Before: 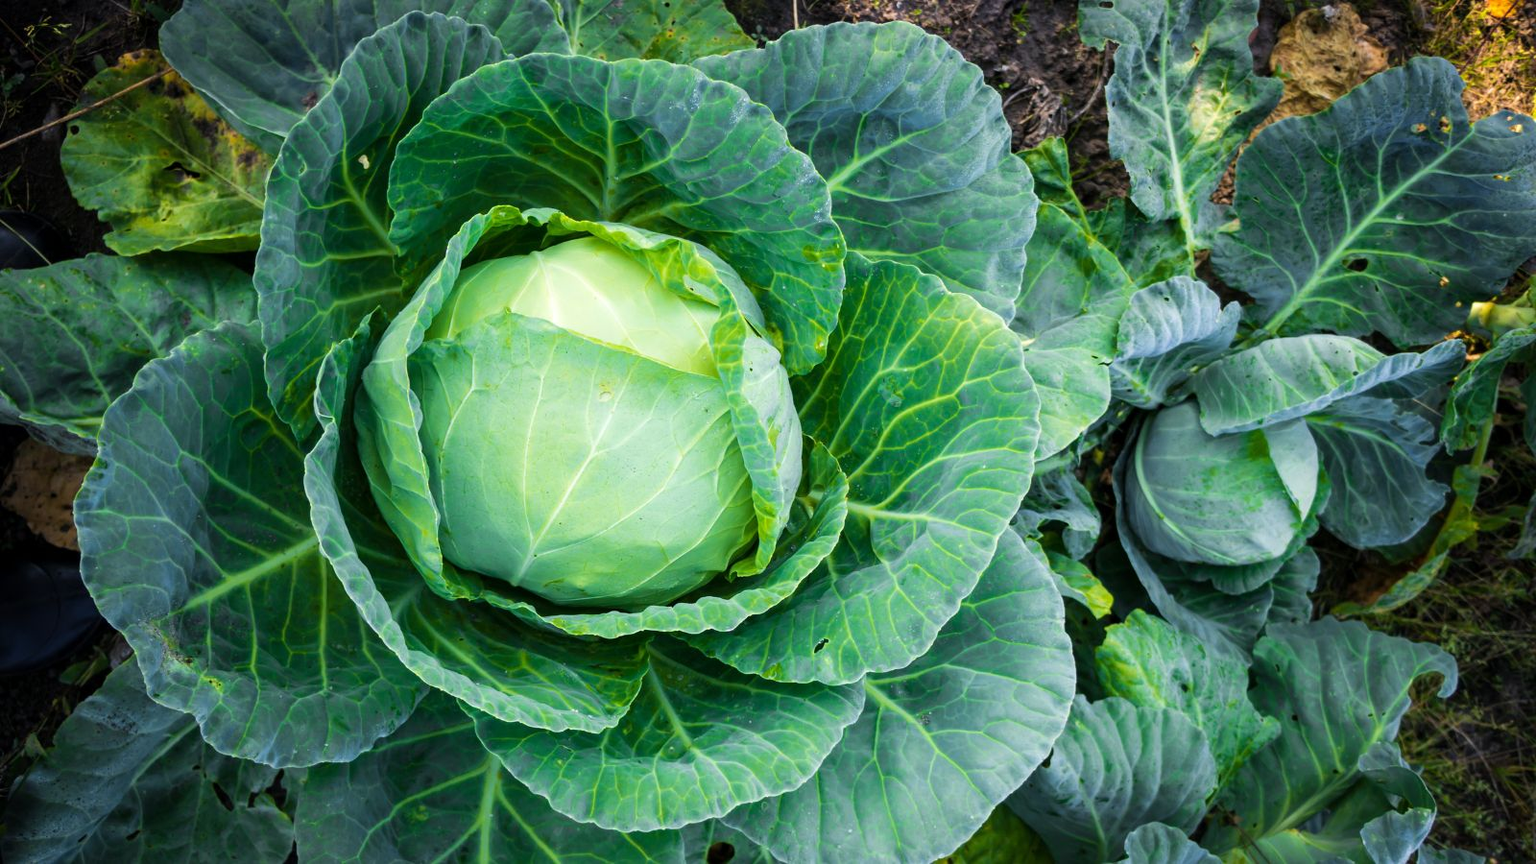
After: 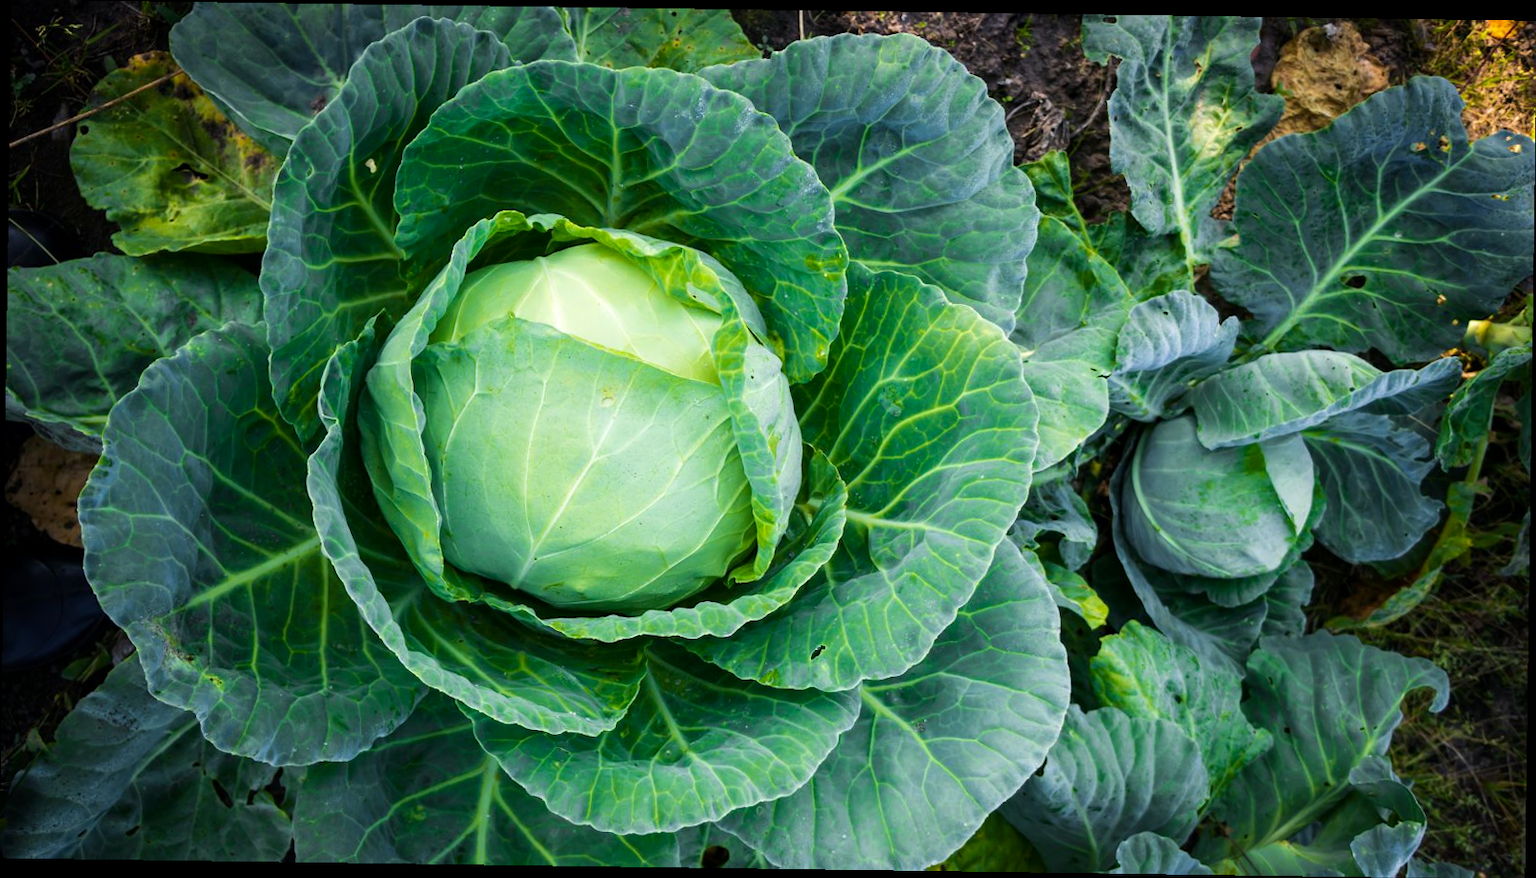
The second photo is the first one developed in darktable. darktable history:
contrast brightness saturation: contrast 0.03, brightness -0.04
rotate and perspective: rotation 0.8°, automatic cropping off
